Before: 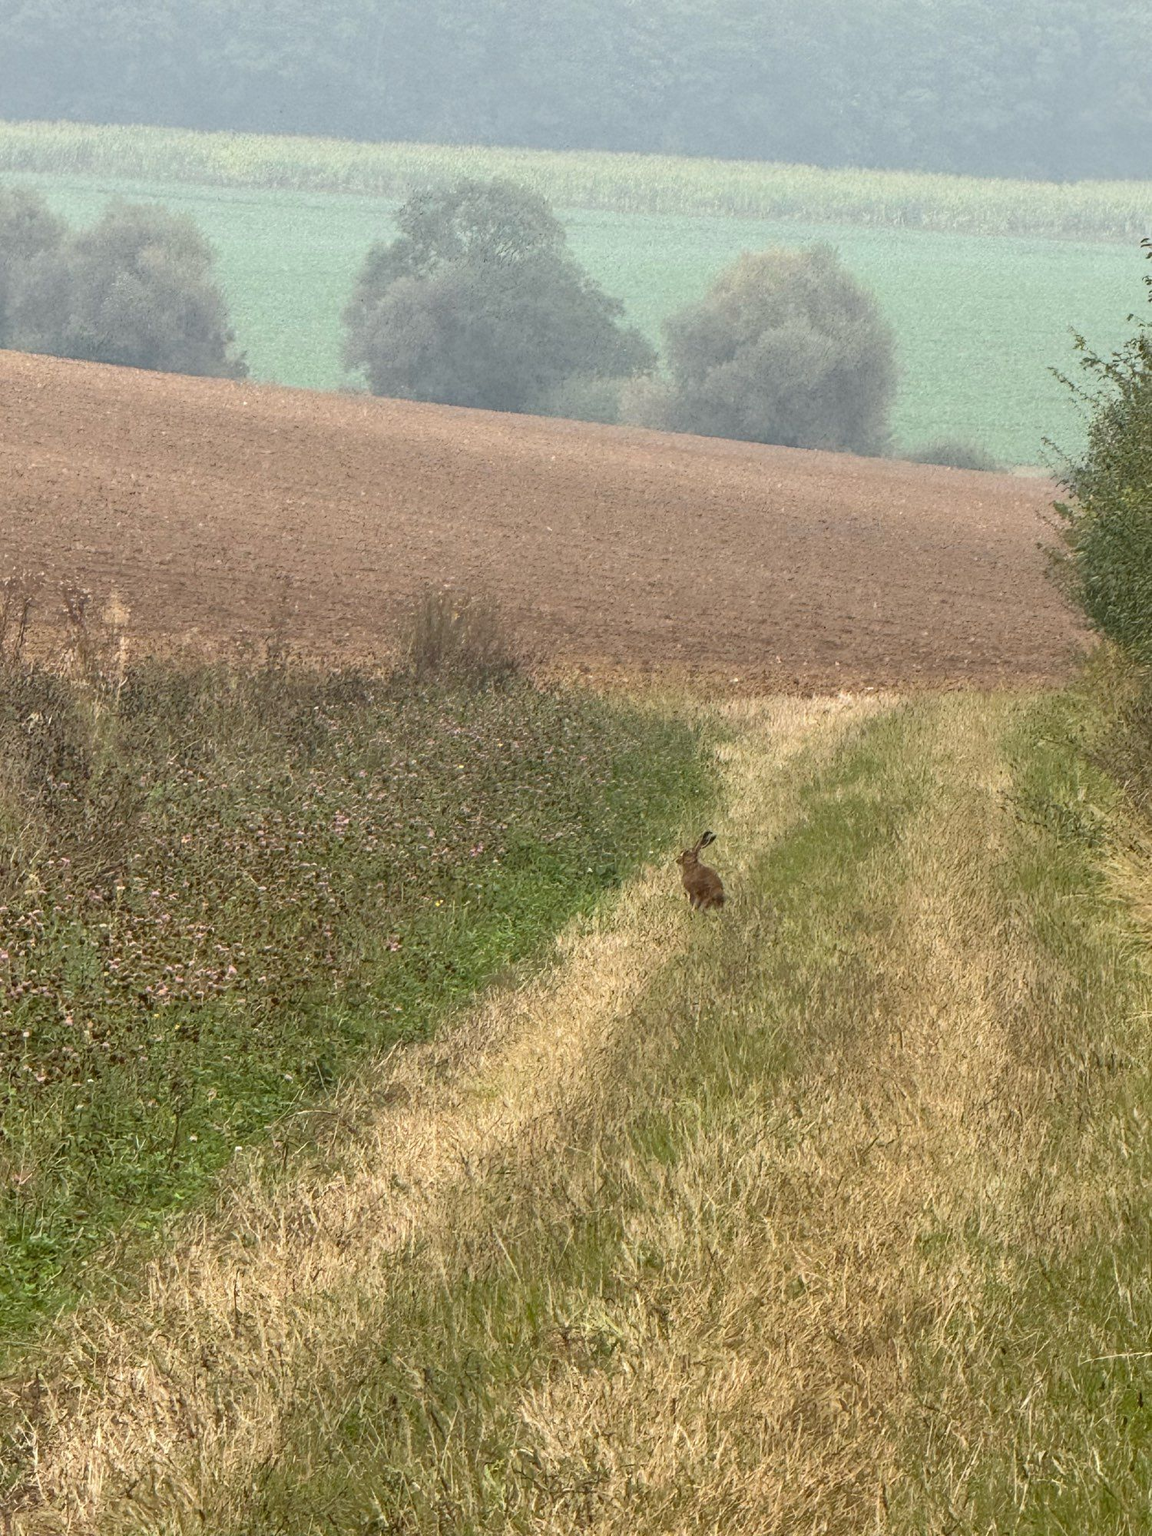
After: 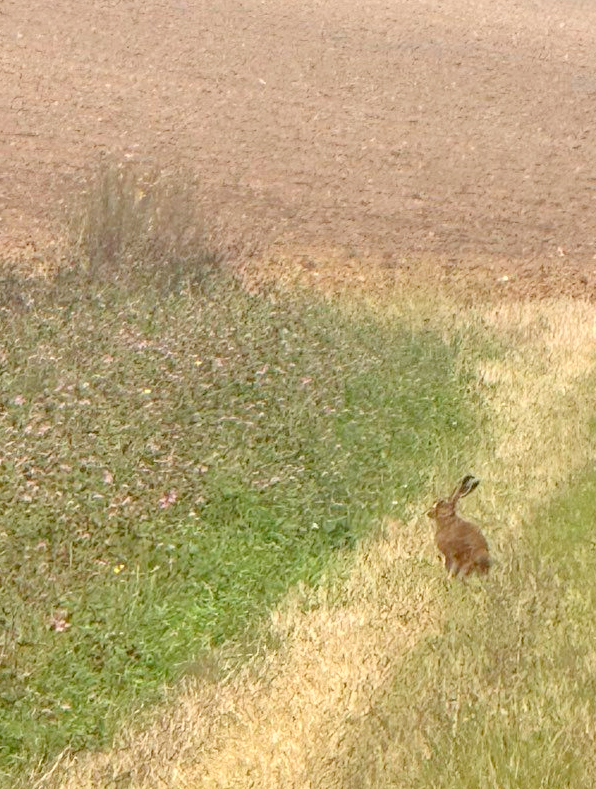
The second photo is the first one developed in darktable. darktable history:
levels: levels [0, 0.397, 0.955]
crop: left 30.256%, top 30.361%, right 29.982%, bottom 30.168%
